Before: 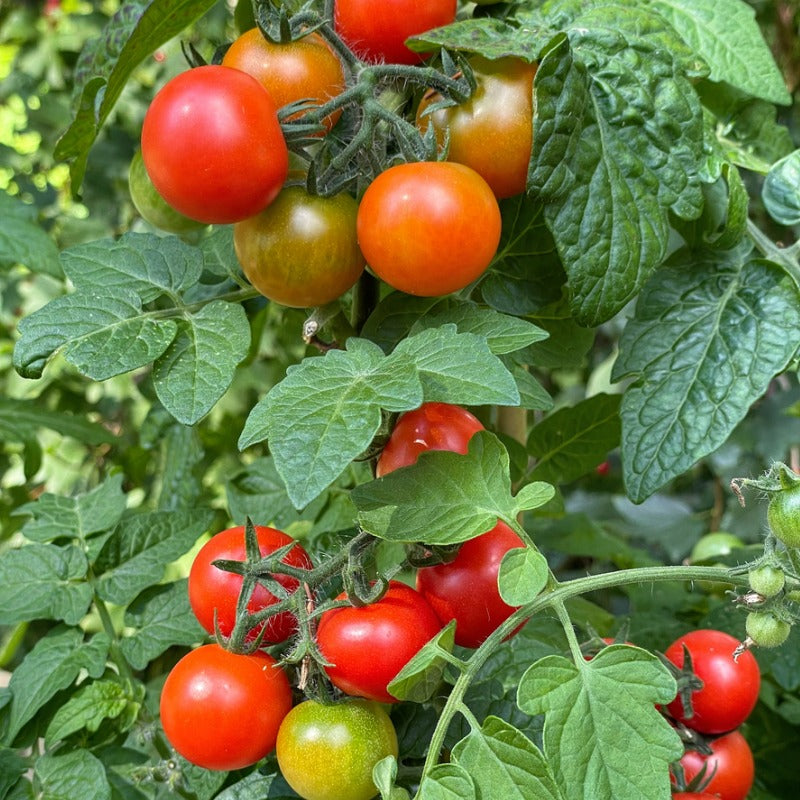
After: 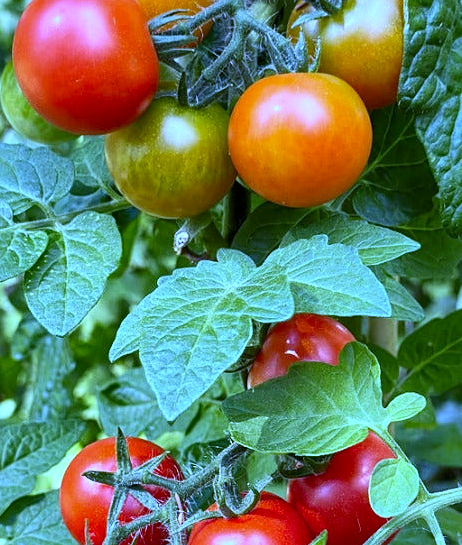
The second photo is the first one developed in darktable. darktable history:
crop: left 16.202%, top 11.208%, right 26.045%, bottom 20.557%
contrast brightness saturation: contrast 0.2, brightness 0.16, saturation 0.22
white balance: red 0.766, blue 1.537
sharpen: amount 0.2
local contrast: mode bilateral grid, contrast 20, coarseness 50, detail 140%, midtone range 0.2
